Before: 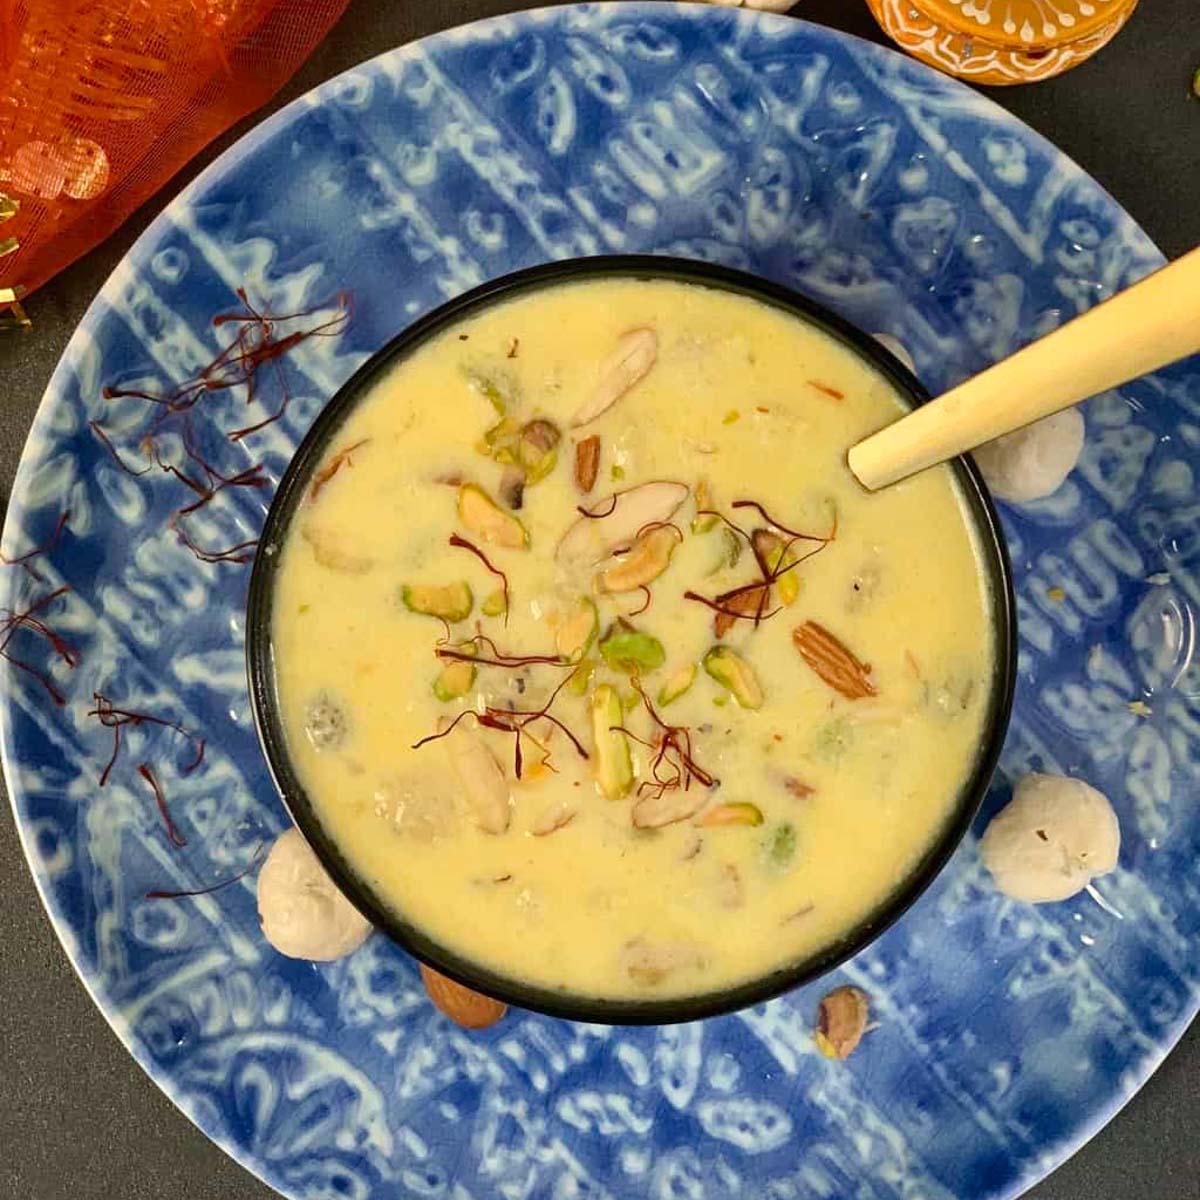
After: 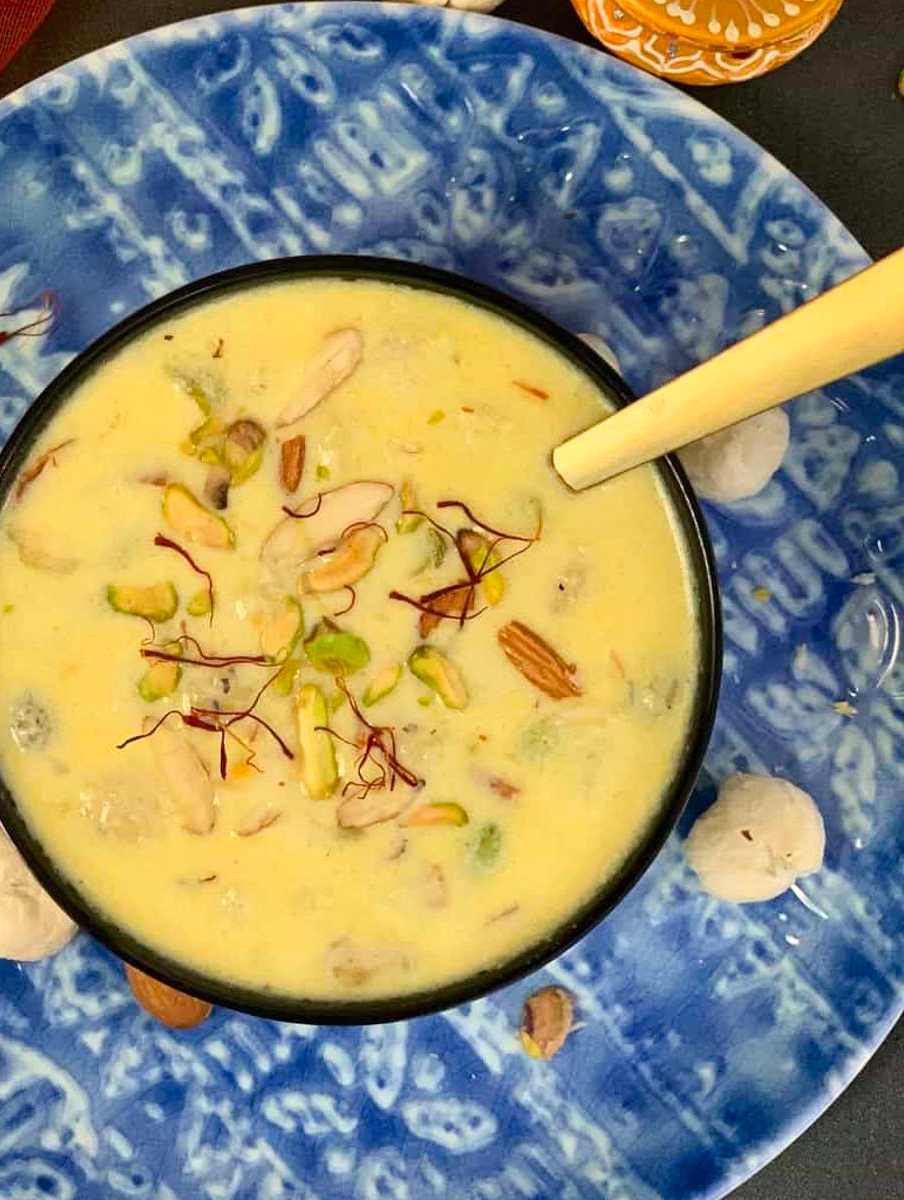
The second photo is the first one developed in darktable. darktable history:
contrast brightness saturation: contrast 0.1, brightness 0.03, saturation 0.09
crop and rotate: left 24.6%
